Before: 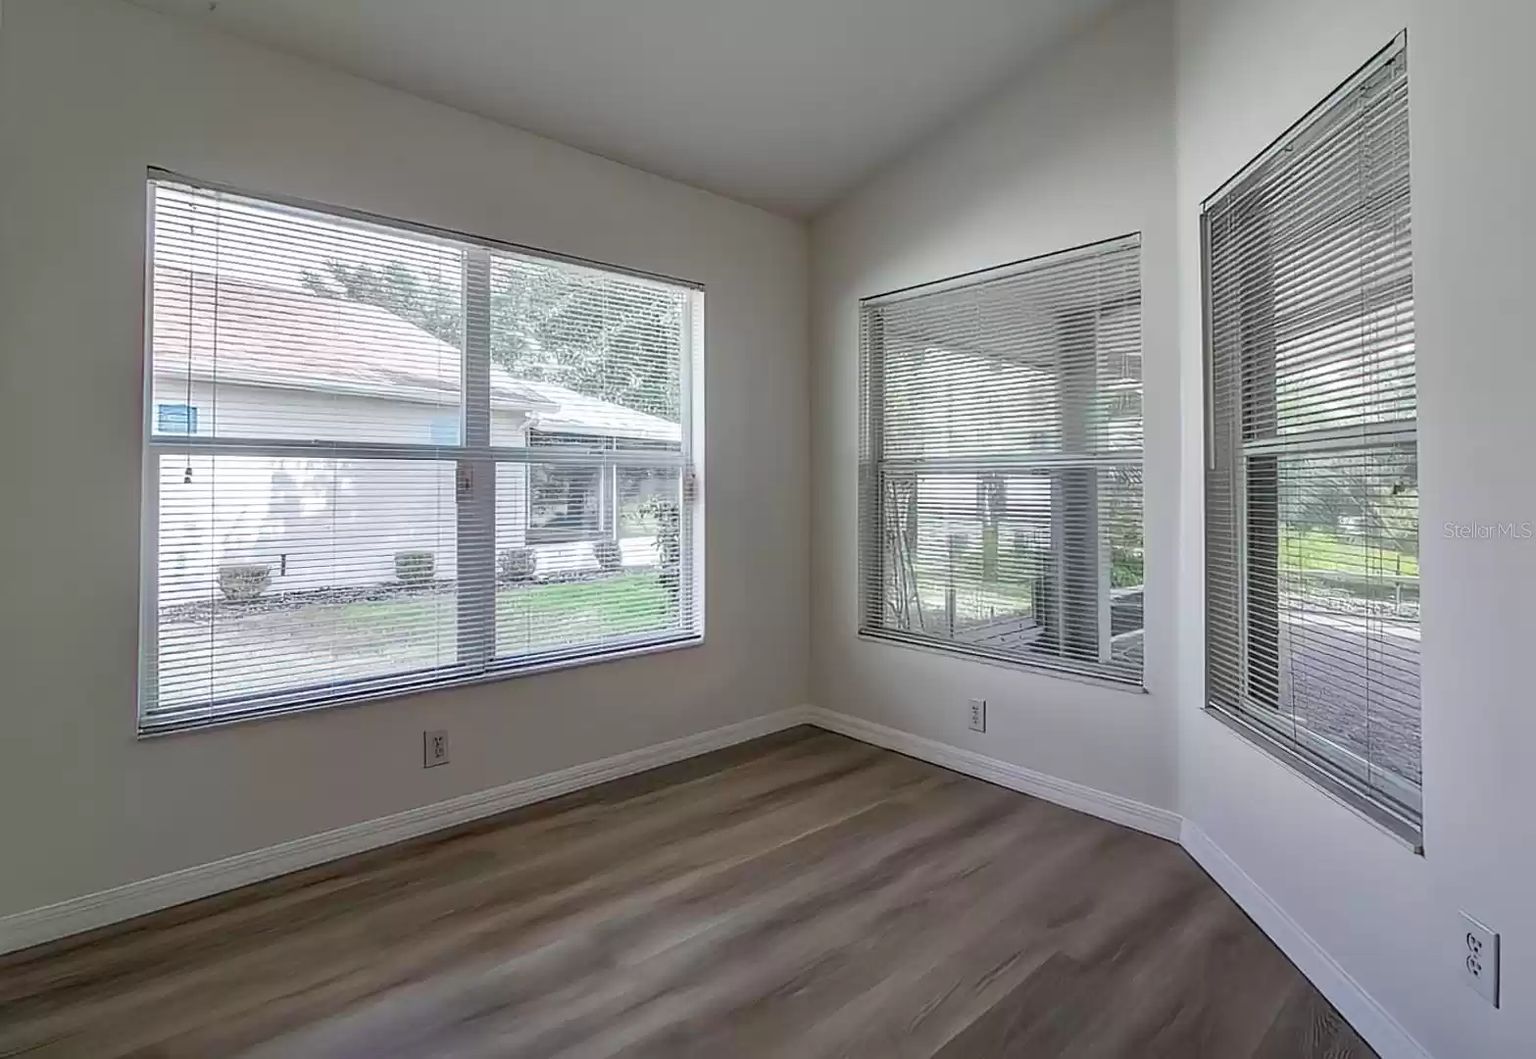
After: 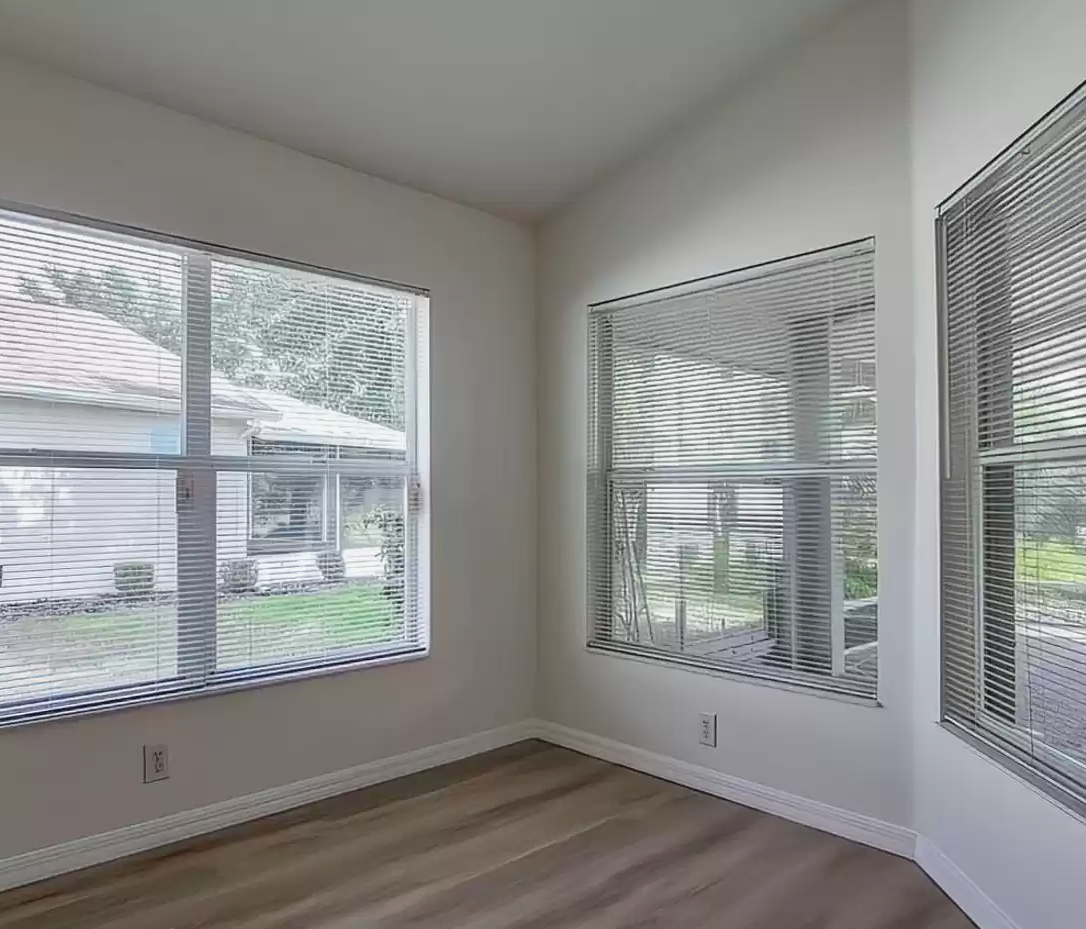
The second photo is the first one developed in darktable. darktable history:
contrast brightness saturation: contrast -0.11
exposure: exposure 0.127 EV, compensate highlight preservation false
tone equalizer: -7 EV 0.18 EV, -6 EV 0.12 EV, -5 EV 0.08 EV, -4 EV 0.04 EV, -2 EV -0.02 EV, -1 EV -0.04 EV, +0 EV -0.06 EV, luminance estimator HSV value / RGB max
crop: left 18.479%, right 12.2%, bottom 13.971%
